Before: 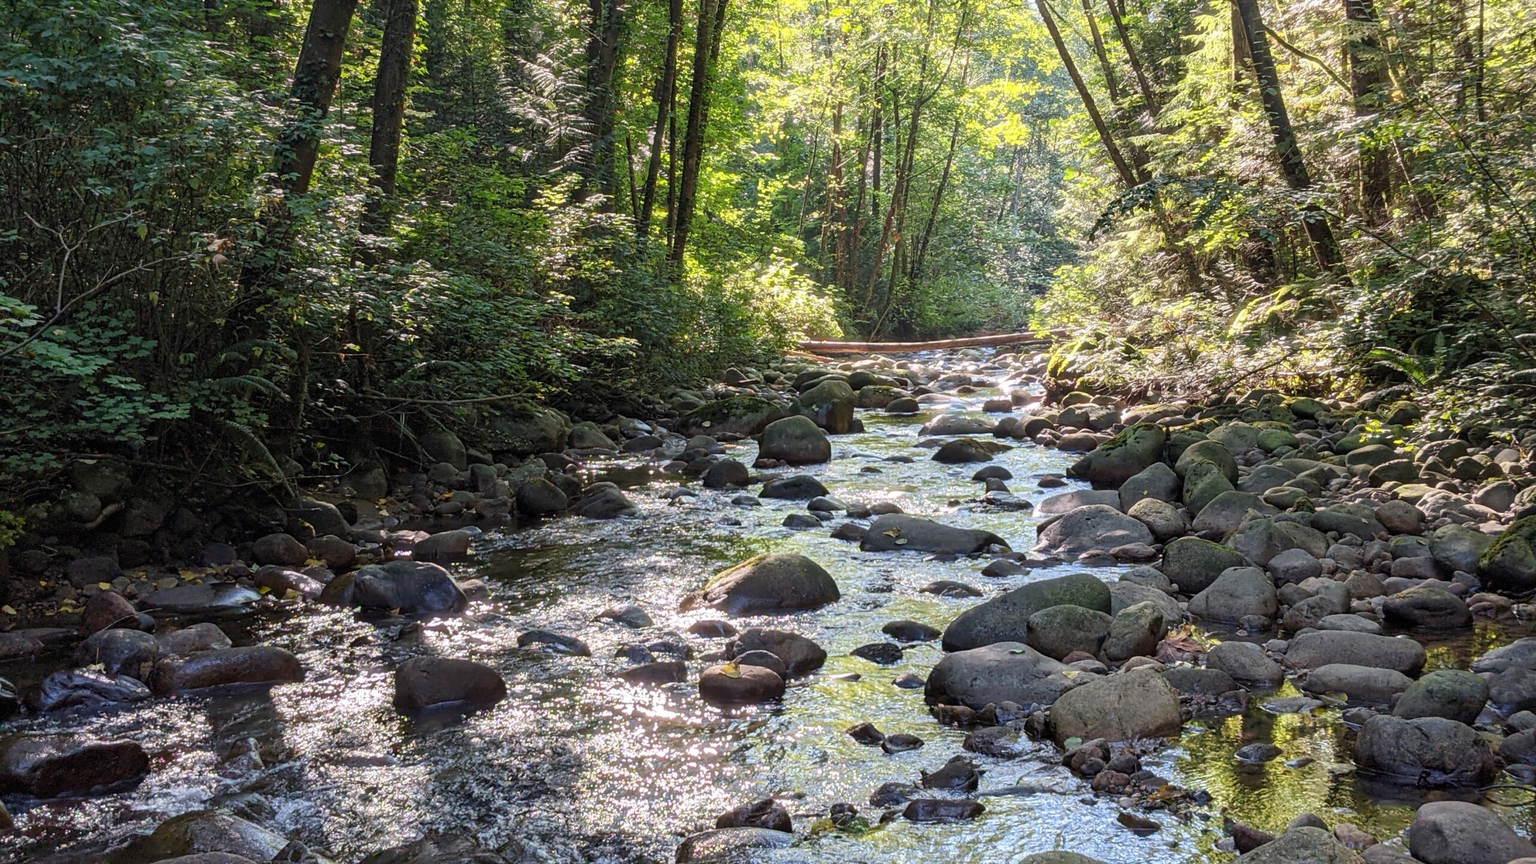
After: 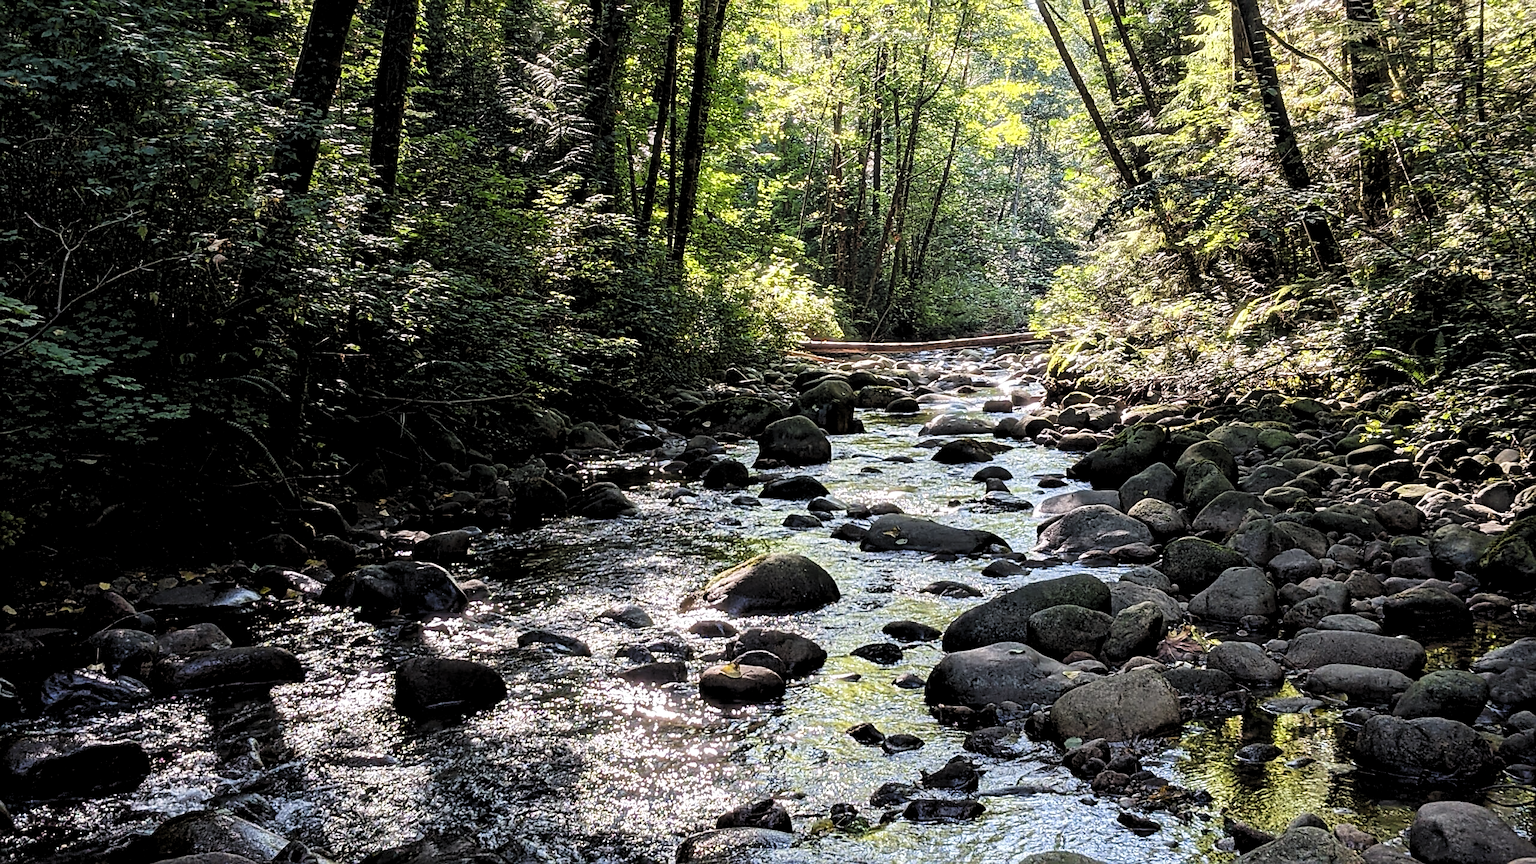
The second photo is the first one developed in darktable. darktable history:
sigmoid: contrast 1.22, skew 0.65
sharpen: on, module defaults
levels: levels [0.182, 0.542, 0.902]
